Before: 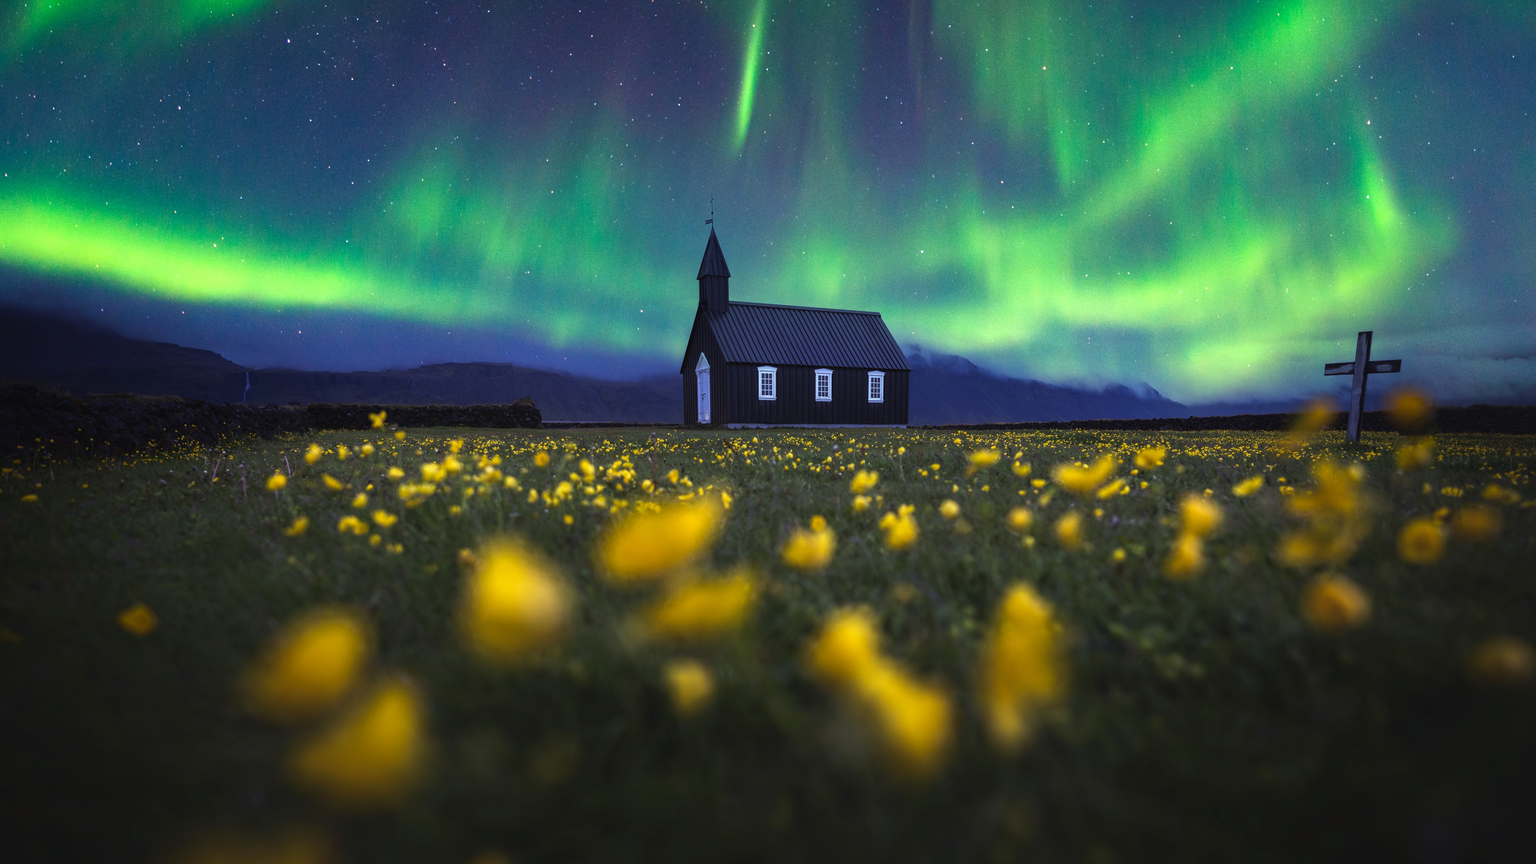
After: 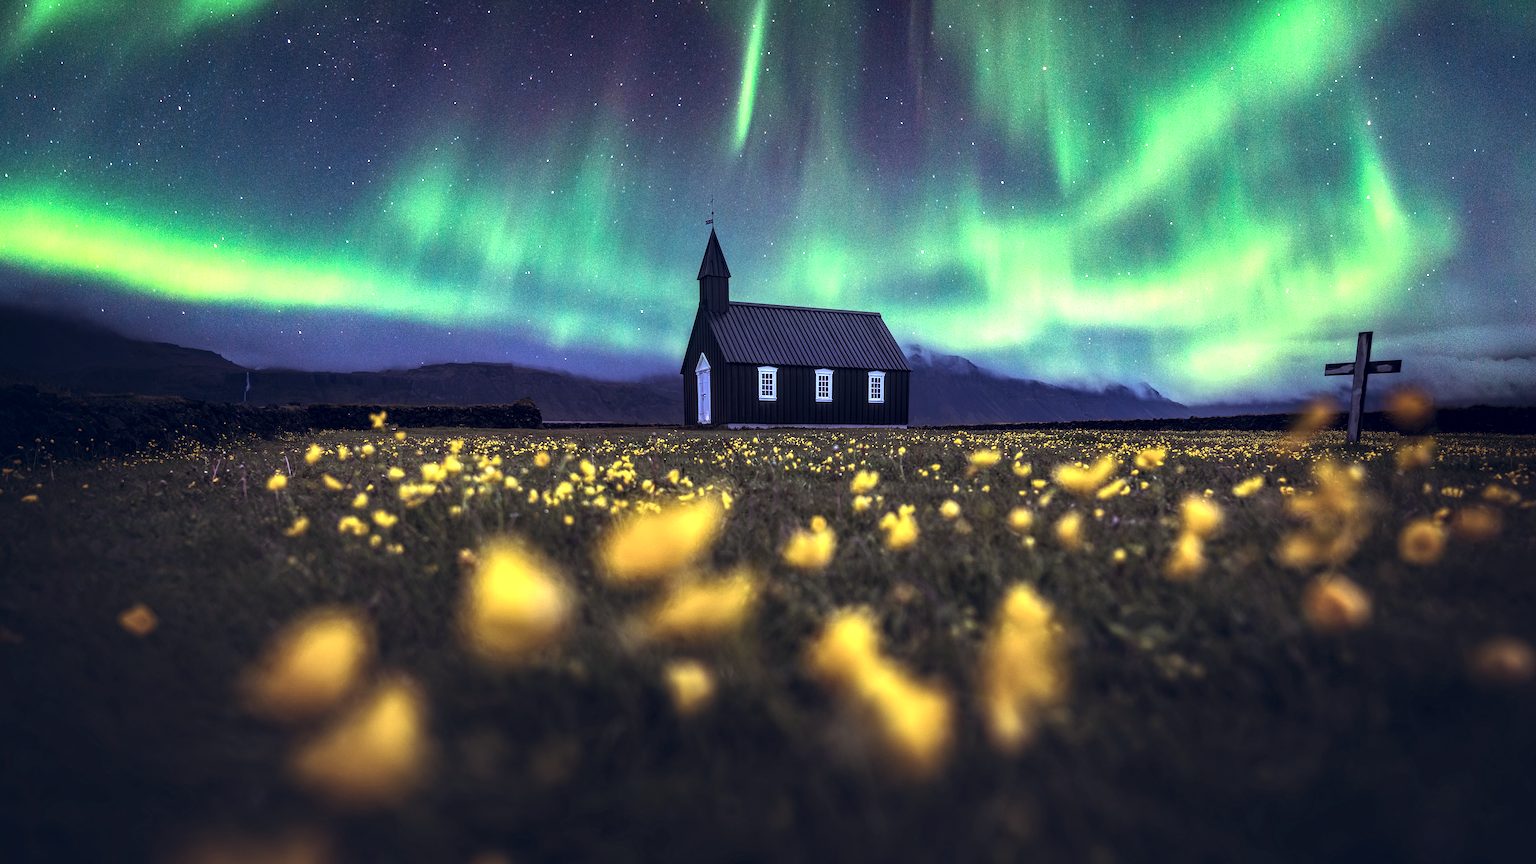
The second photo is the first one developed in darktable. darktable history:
sharpen: radius 1.272, amount 0.305, threshold 0
local contrast: highlights 60%, shadows 60%, detail 160%
tone equalizer: -8 EV -0.417 EV, -7 EV -0.389 EV, -6 EV -0.333 EV, -5 EV -0.222 EV, -3 EV 0.222 EV, -2 EV 0.333 EV, -1 EV 0.389 EV, +0 EV 0.417 EV, edges refinement/feathering 500, mask exposure compensation -1.57 EV, preserve details no
white balance: red 1.009, blue 1.027
color balance rgb: shadows lift › chroma 9.92%, shadows lift › hue 45.12°, power › luminance 3.26%, power › hue 231.93°, global offset › luminance 0.4%, global offset › chroma 0.21%, global offset › hue 255.02°
